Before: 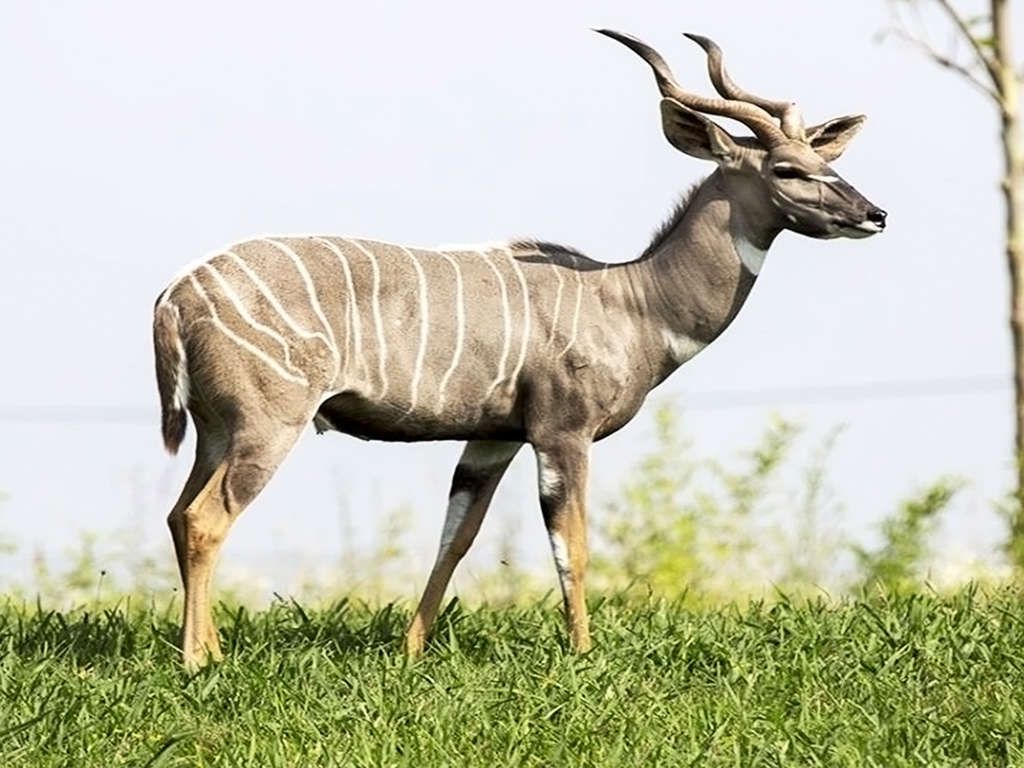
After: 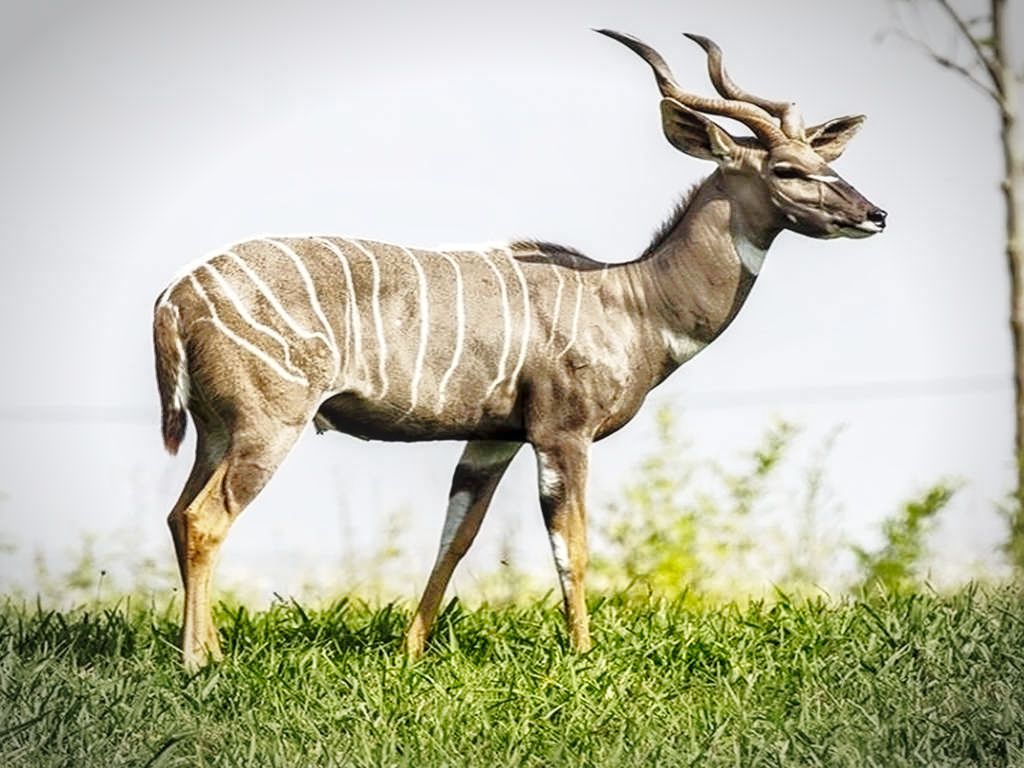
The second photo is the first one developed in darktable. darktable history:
base curve: curves: ch0 [(0, 0) (0.036, 0.025) (0.121, 0.166) (0.206, 0.329) (0.605, 0.79) (1, 1)], preserve colors none
vignetting: automatic ratio true
local contrast: on, module defaults
shadows and highlights: on, module defaults
